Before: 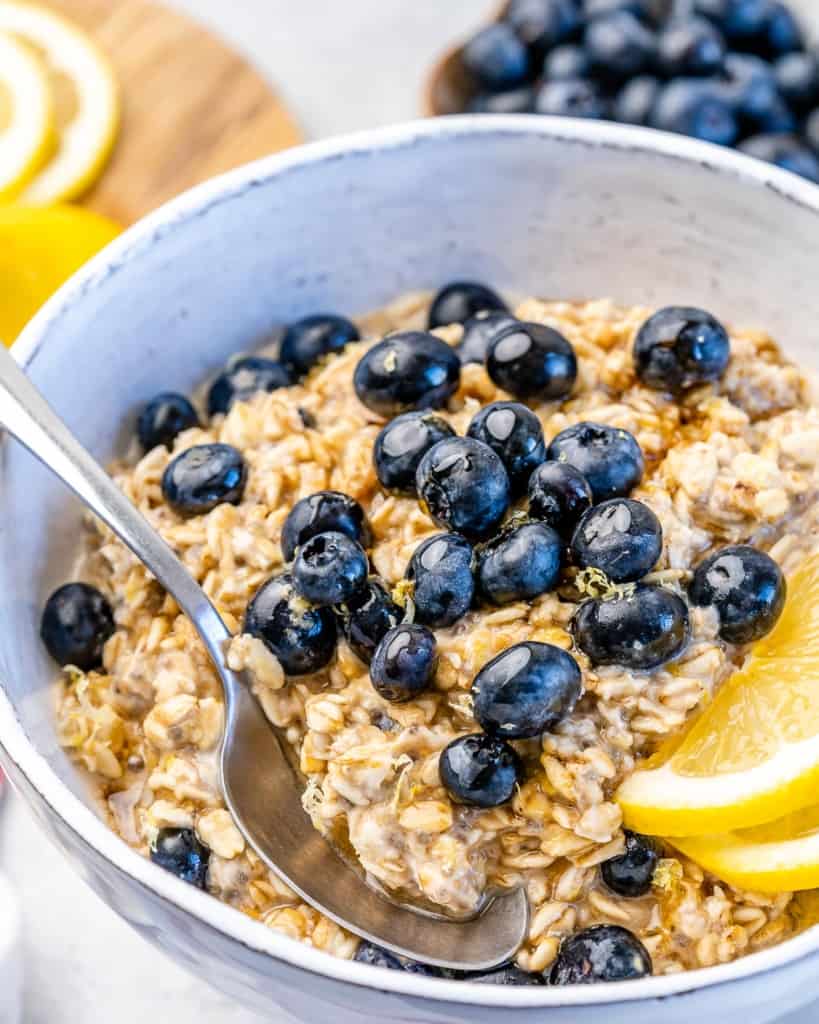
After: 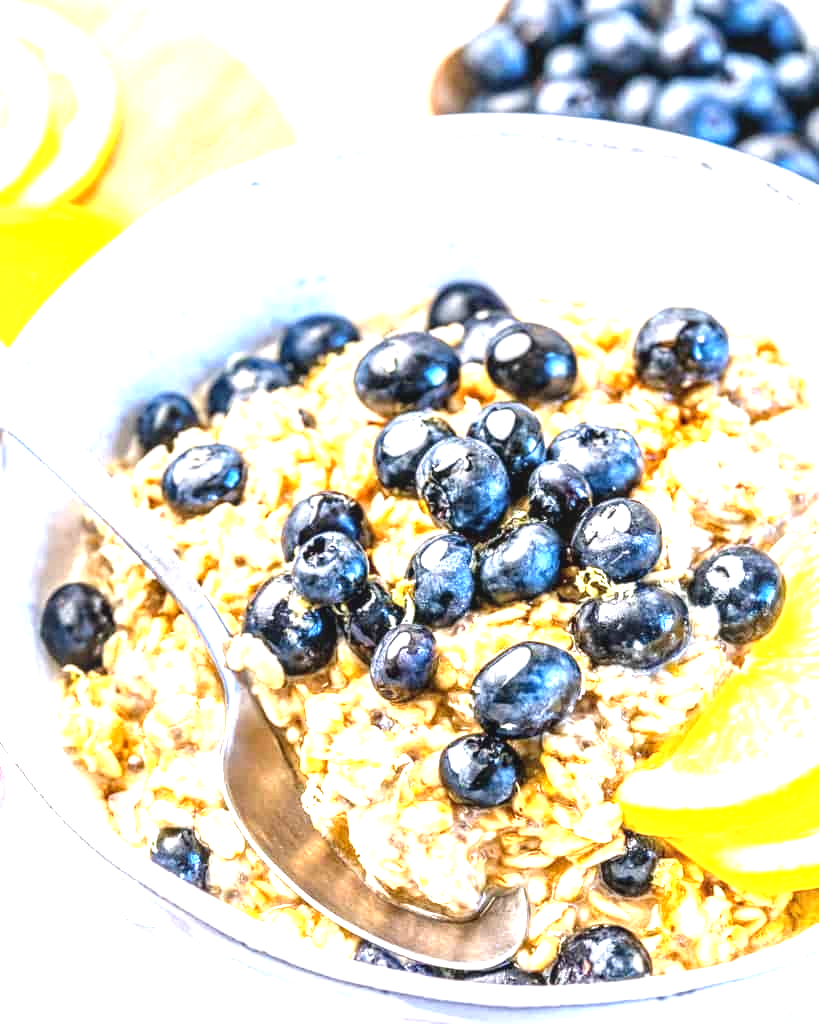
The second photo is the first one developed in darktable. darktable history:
exposure: exposure 1.5 EV, compensate highlight preservation false
local contrast: on, module defaults
